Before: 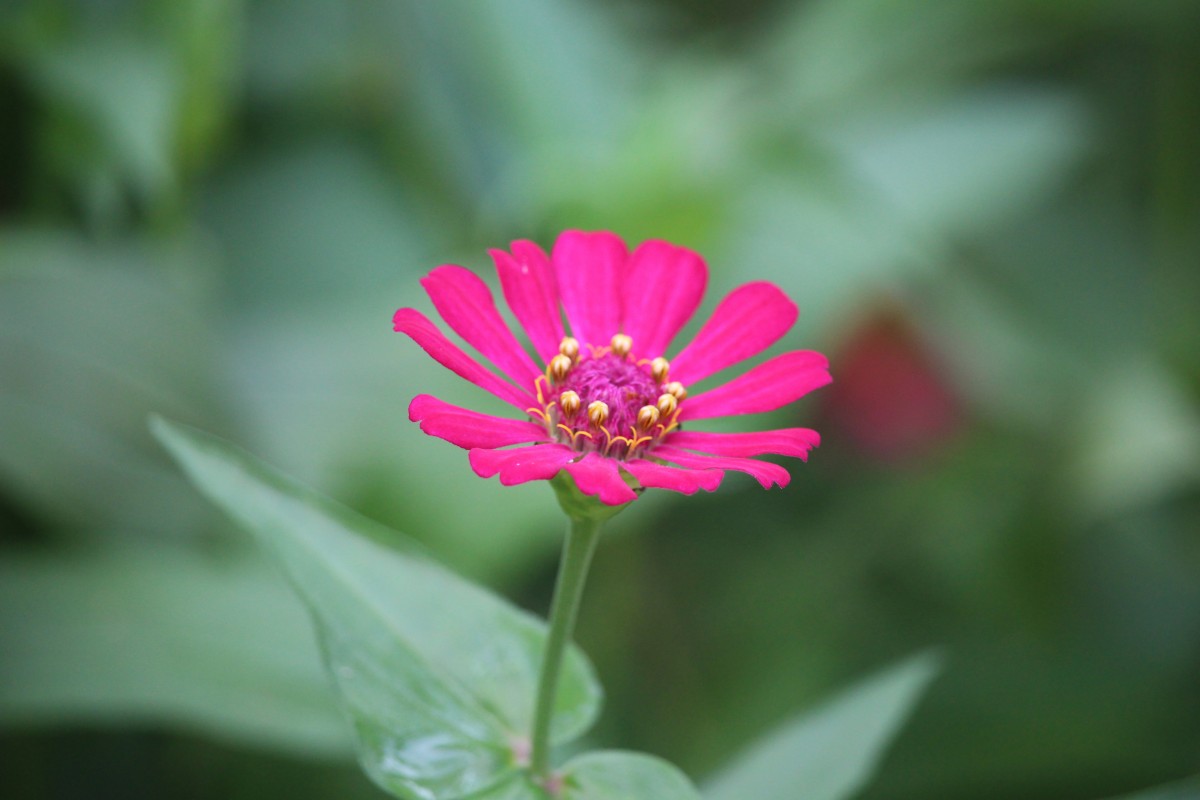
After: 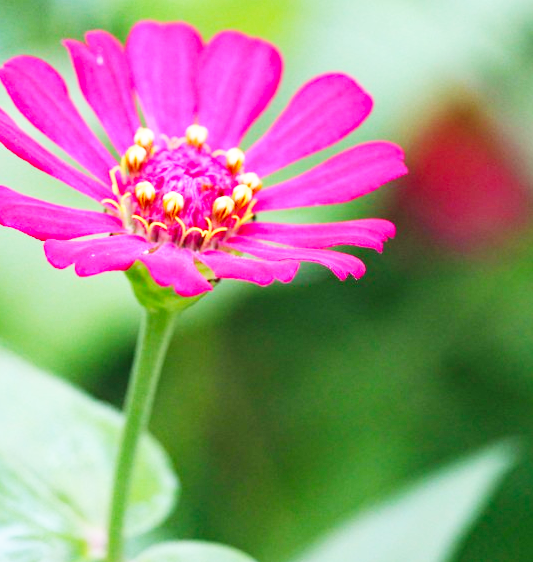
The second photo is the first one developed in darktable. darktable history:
haze removal: compatibility mode true, adaptive false
base curve: curves: ch0 [(0, 0) (0.007, 0.004) (0.027, 0.03) (0.046, 0.07) (0.207, 0.54) (0.442, 0.872) (0.673, 0.972) (1, 1)], preserve colors none
crop: left 35.432%, top 26.233%, right 20.145%, bottom 3.432%
